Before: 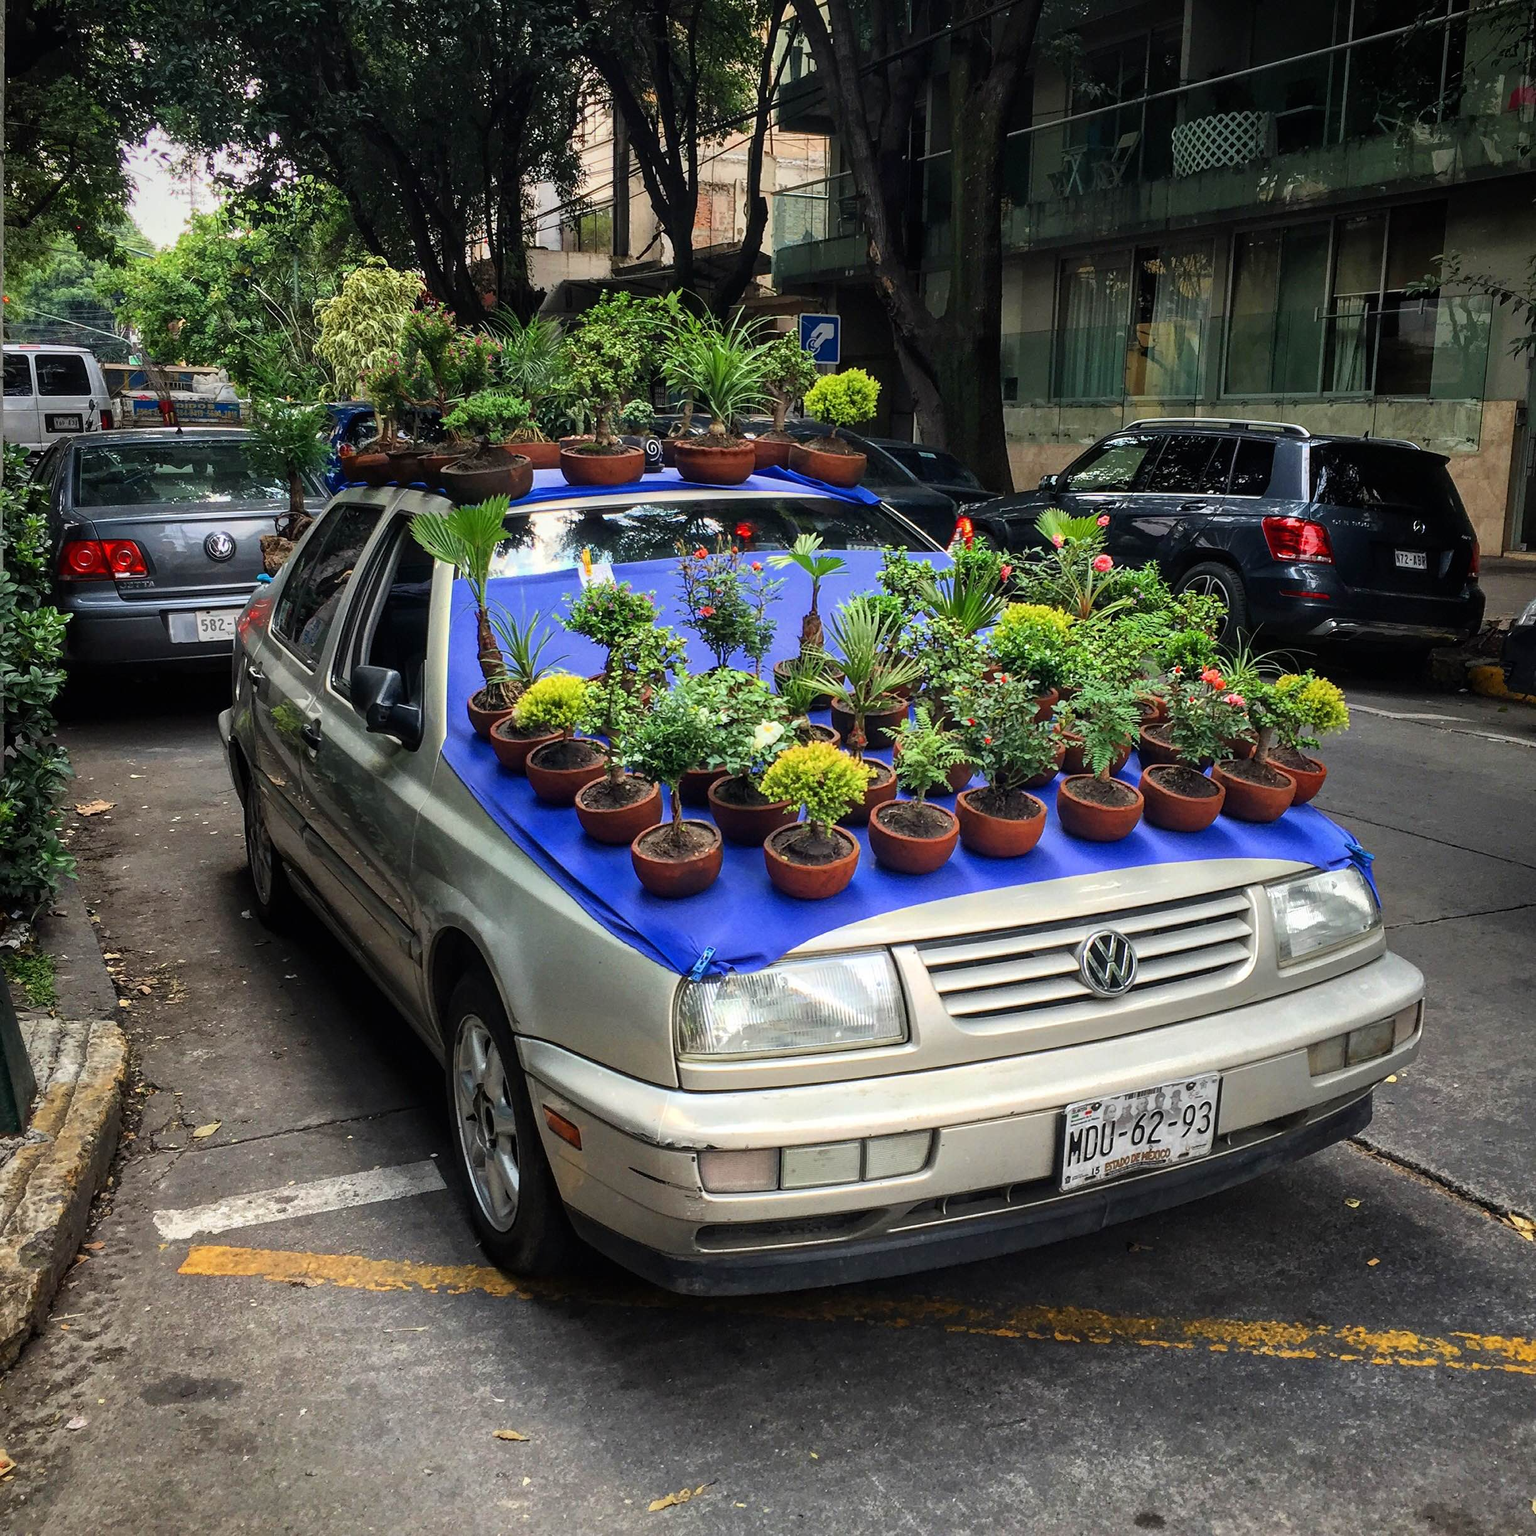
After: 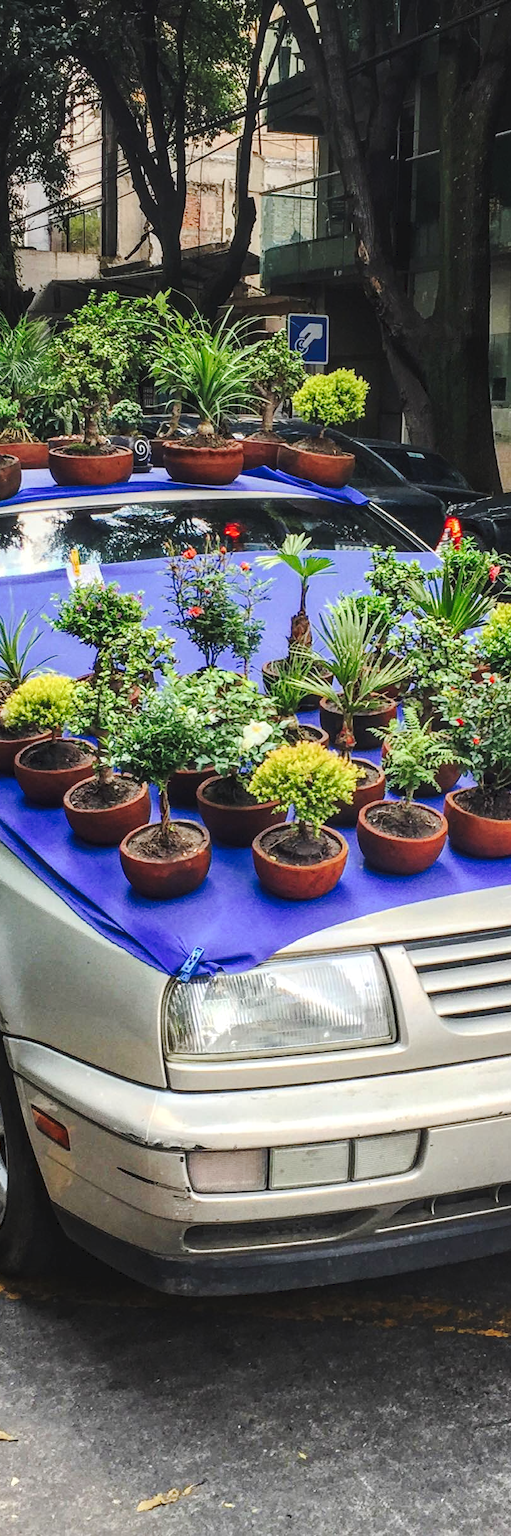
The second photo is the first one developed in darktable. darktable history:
crop: left 33.36%, right 33.36%
local contrast: on, module defaults
tone curve: curves: ch0 [(0, 0) (0.003, 0.06) (0.011, 0.071) (0.025, 0.085) (0.044, 0.104) (0.069, 0.123) (0.1, 0.146) (0.136, 0.167) (0.177, 0.205) (0.224, 0.248) (0.277, 0.309) (0.335, 0.384) (0.399, 0.467) (0.468, 0.553) (0.543, 0.633) (0.623, 0.698) (0.709, 0.769) (0.801, 0.841) (0.898, 0.912) (1, 1)], preserve colors none
